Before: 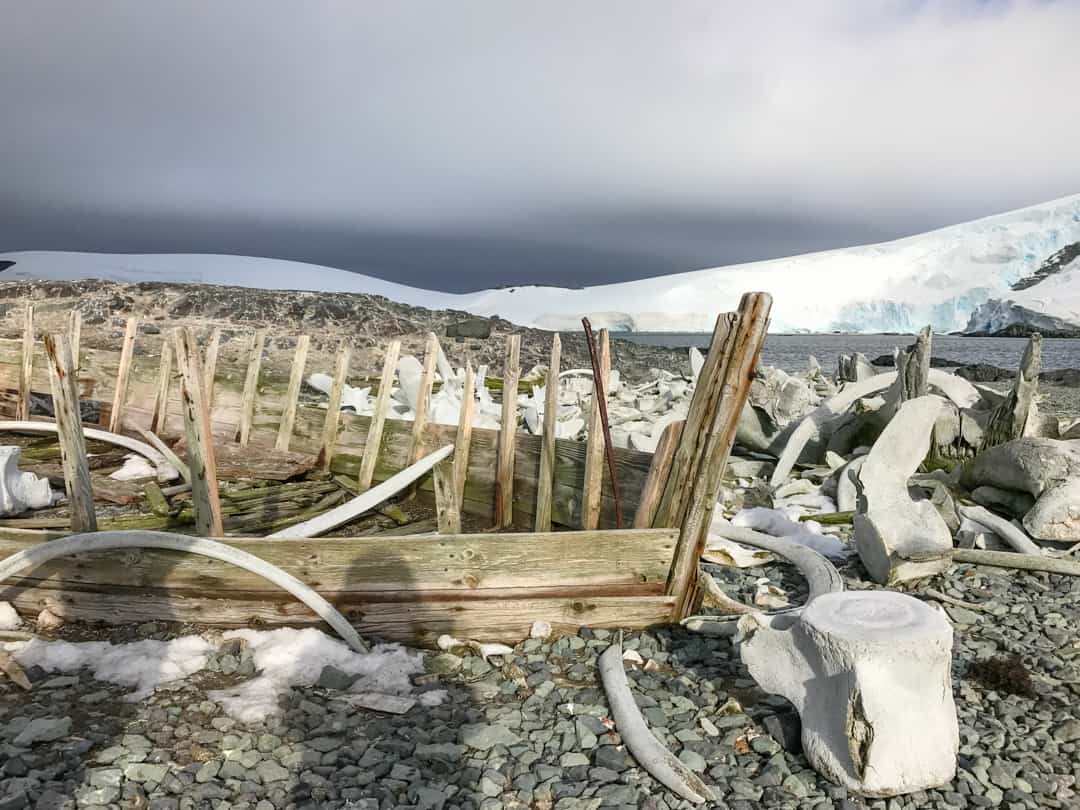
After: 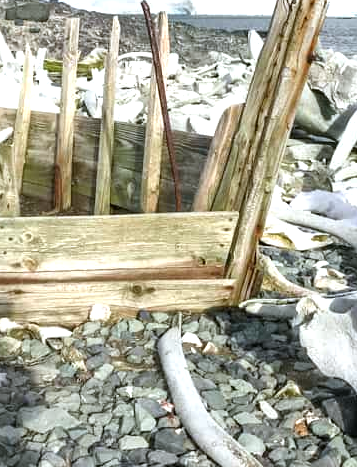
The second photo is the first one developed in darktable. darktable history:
exposure: black level correction 0, exposure 0.7 EV, compensate exposure bias true, compensate highlight preservation false
white balance: red 0.967, blue 1.049
crop: left 40.878%, top 39.176%, right 25.993%, bottom 3.081%
